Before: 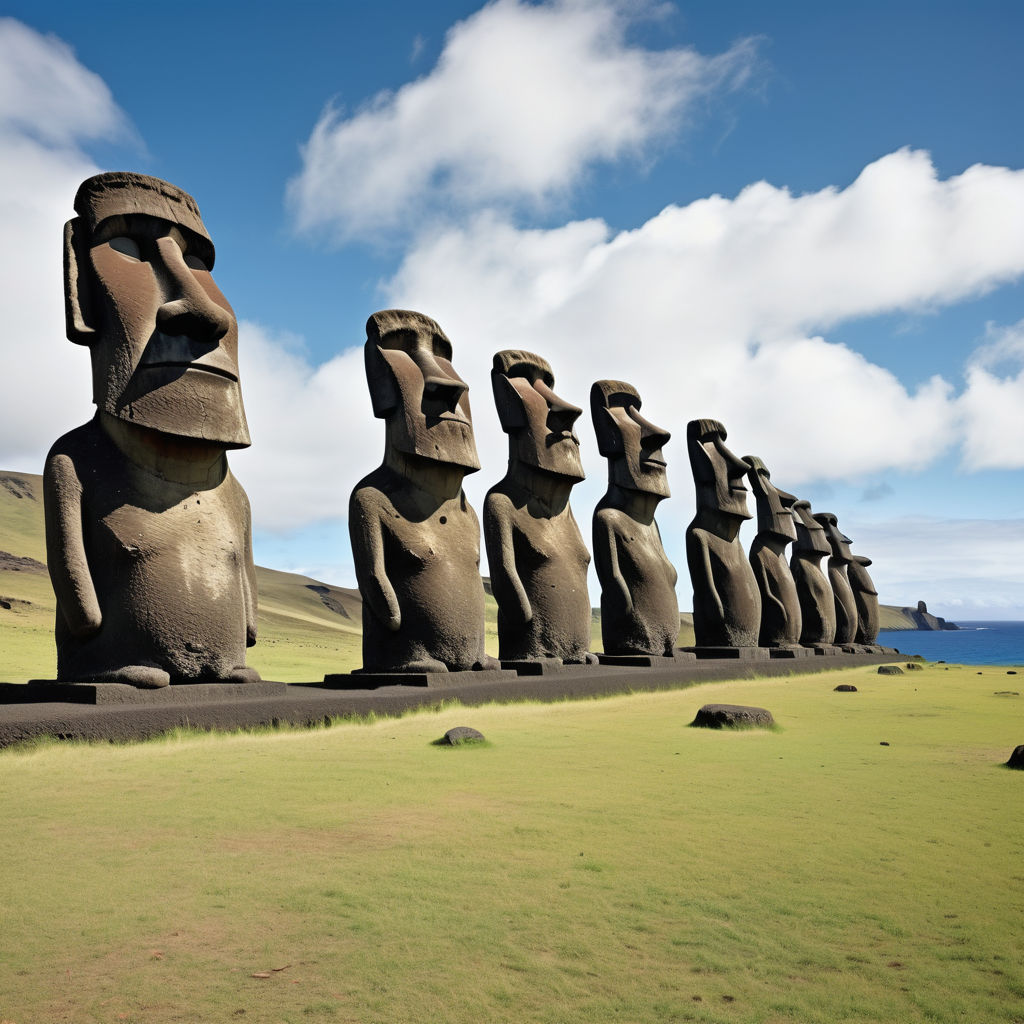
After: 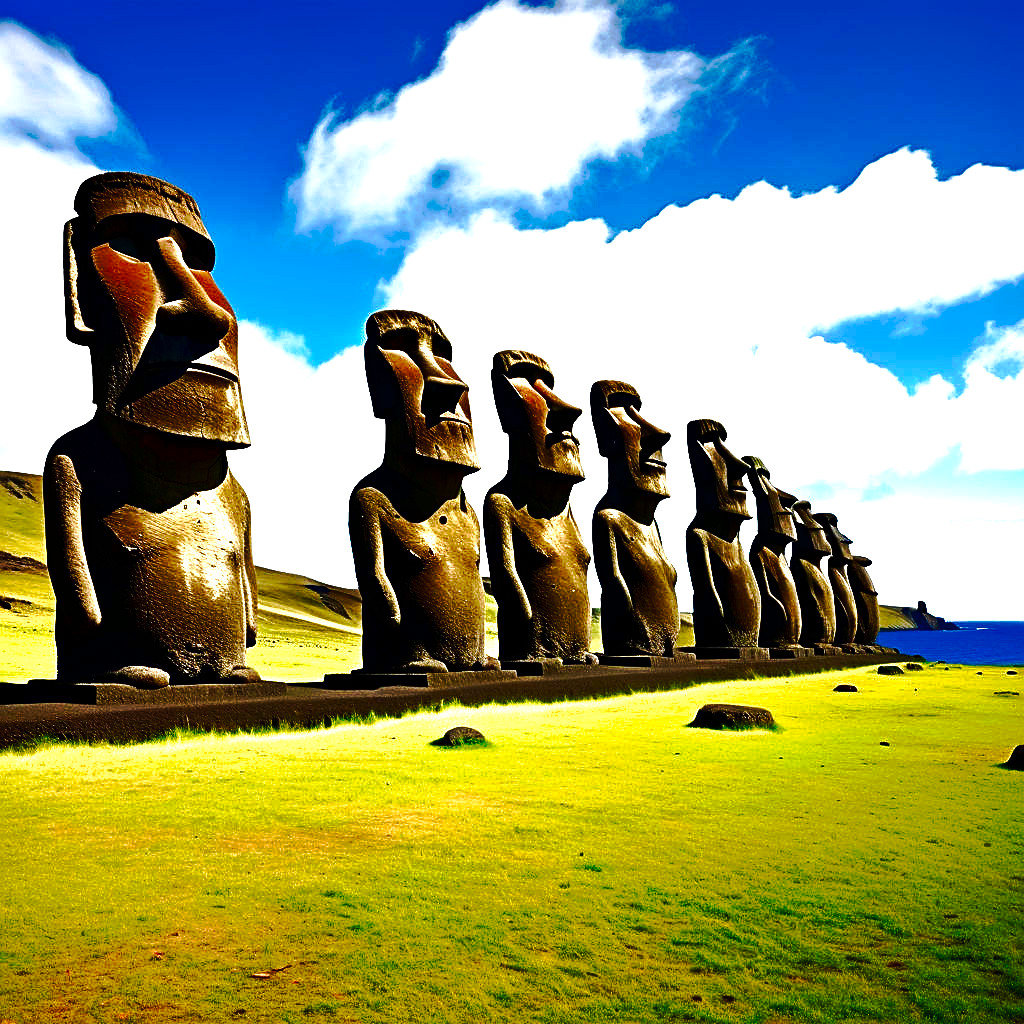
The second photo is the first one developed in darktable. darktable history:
sharpen: on, module defaults
levels: levels [0, 0.476, 0.951]
tone curve: curves: ch0 [(0, 0) (0.104, 0.061) (0.239, 0.201) (0.327, 0.317) (0.401, 0.443) (0.489, 0.566) (0.65, 0.68) (0.832, 0.858) (1, 0.977)]; ch1 [(0, 0) (0.161, 0.092) (0.35, 0.33) (0.379, 0.401) (0.447, 0.476) (0.495, 0.499) (0.515, 0.518) (0.534, 0.557) (0.602, 0.625) (0.712, 0.706) (1, 1)]; ch2 [(0, 0) (0.359, 0.372) (0.437, 0.437) (0.502, 0.501) (0.55, 0.534) (0.592, 0.601) (0.647, 0.64) (1, 1)], preserve colors none
tone equalizer: edges refinement/feathering 500, mask exposure compensation -1.57 EV, preserve details no
exposure: black level correction -0.005, exposure 1.003 EV, compensate highlight preservation false
contrast brightness saturation: brightness -0.999, saturation 0.99
